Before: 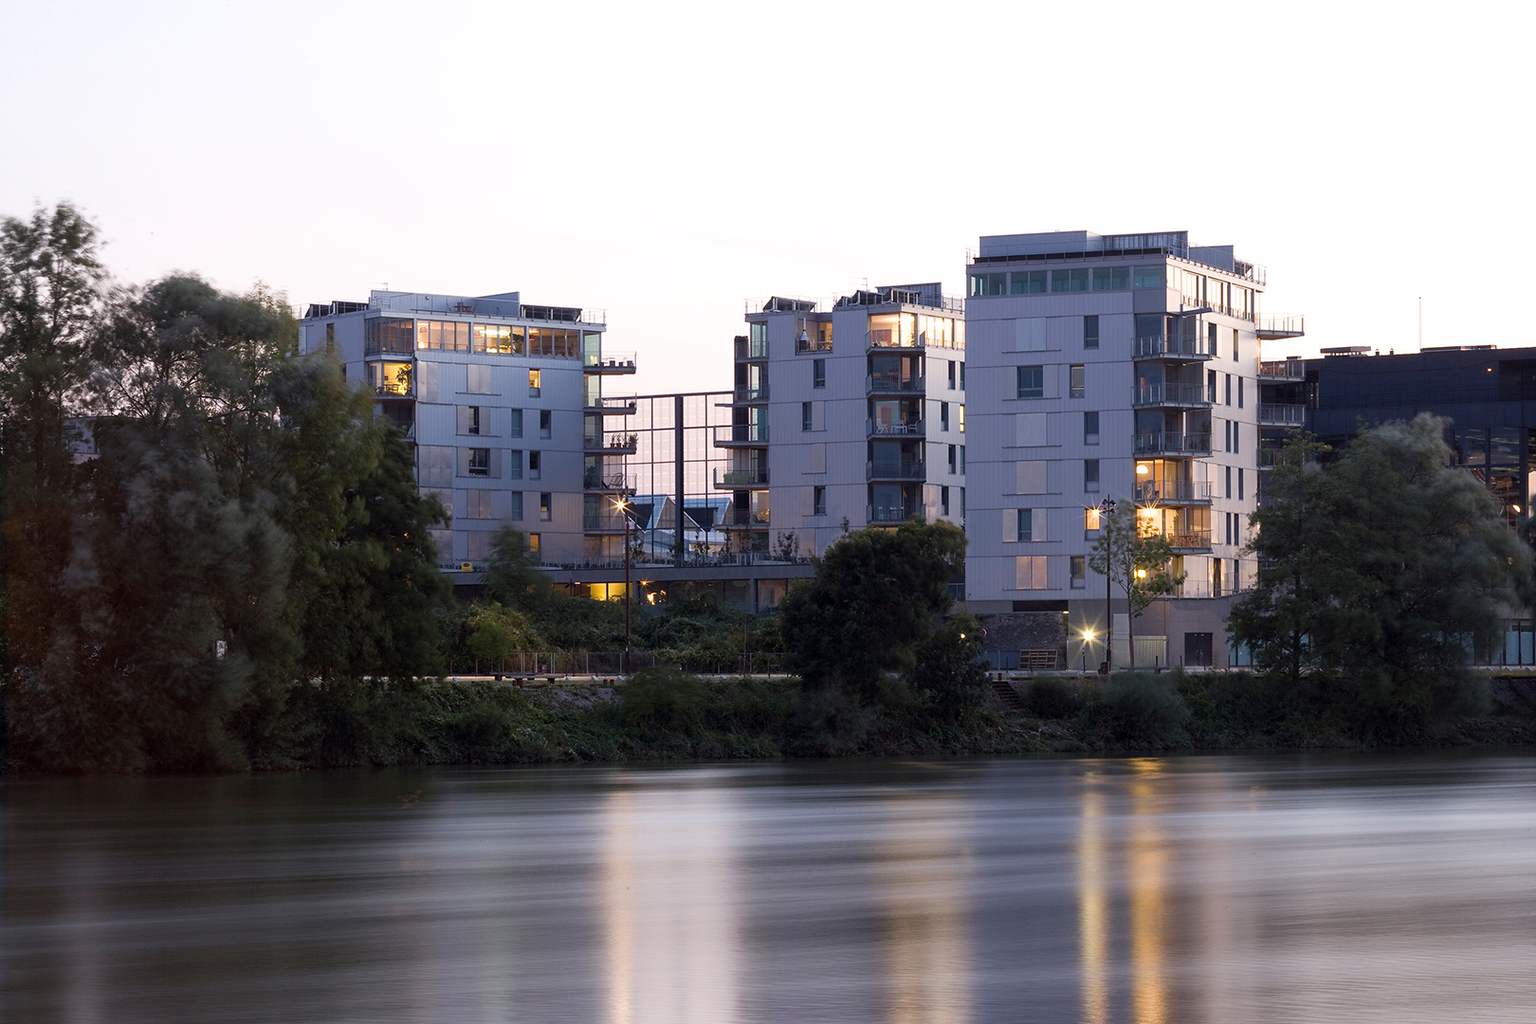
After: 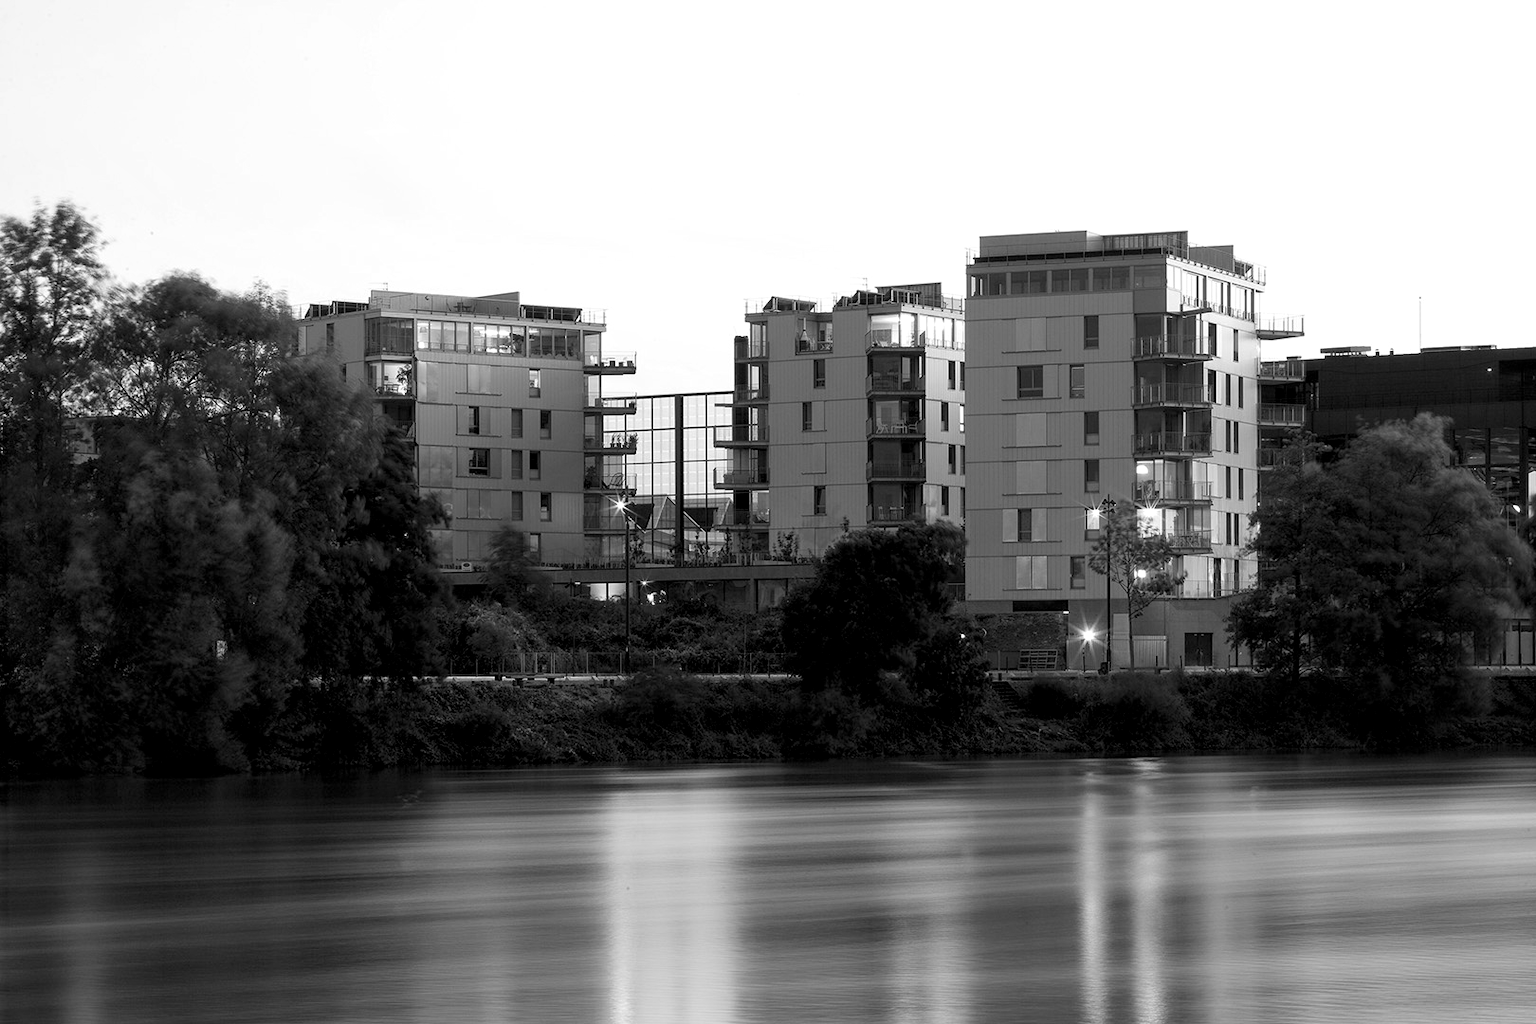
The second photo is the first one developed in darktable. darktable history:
monochrome: a 32, b 64, size 2.3, highlights 1
white balance: red 0.98, blue 1.034
local contrast: highlights 100%, shadows 100%, detail 131%, midtone range 0.2
